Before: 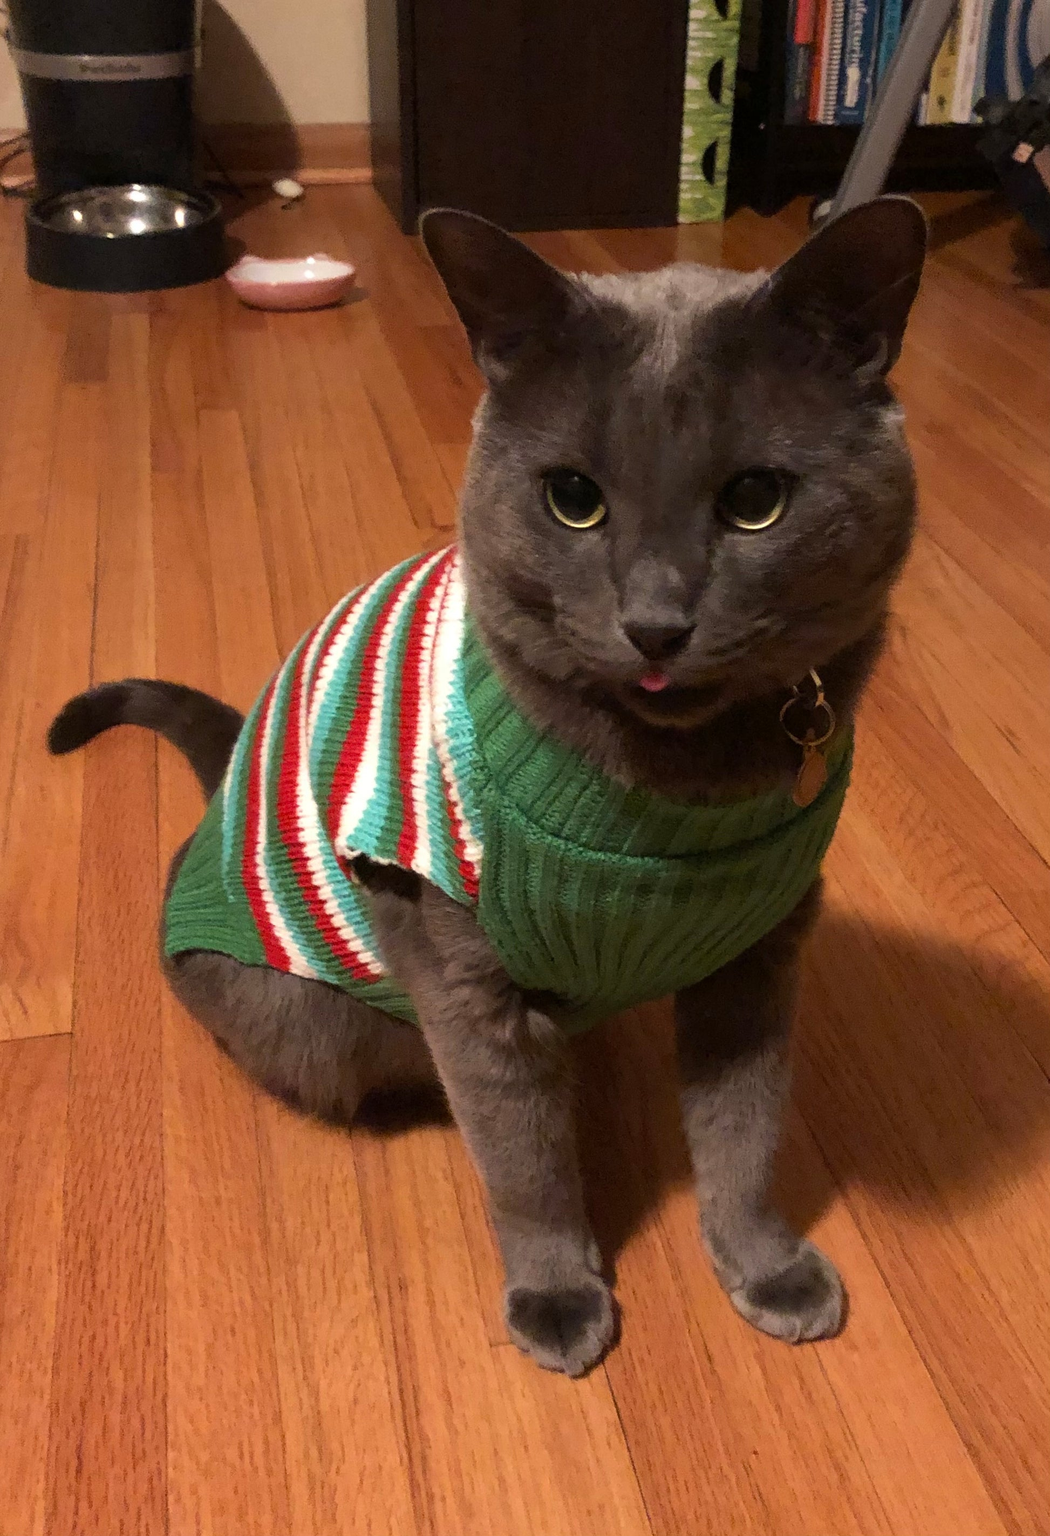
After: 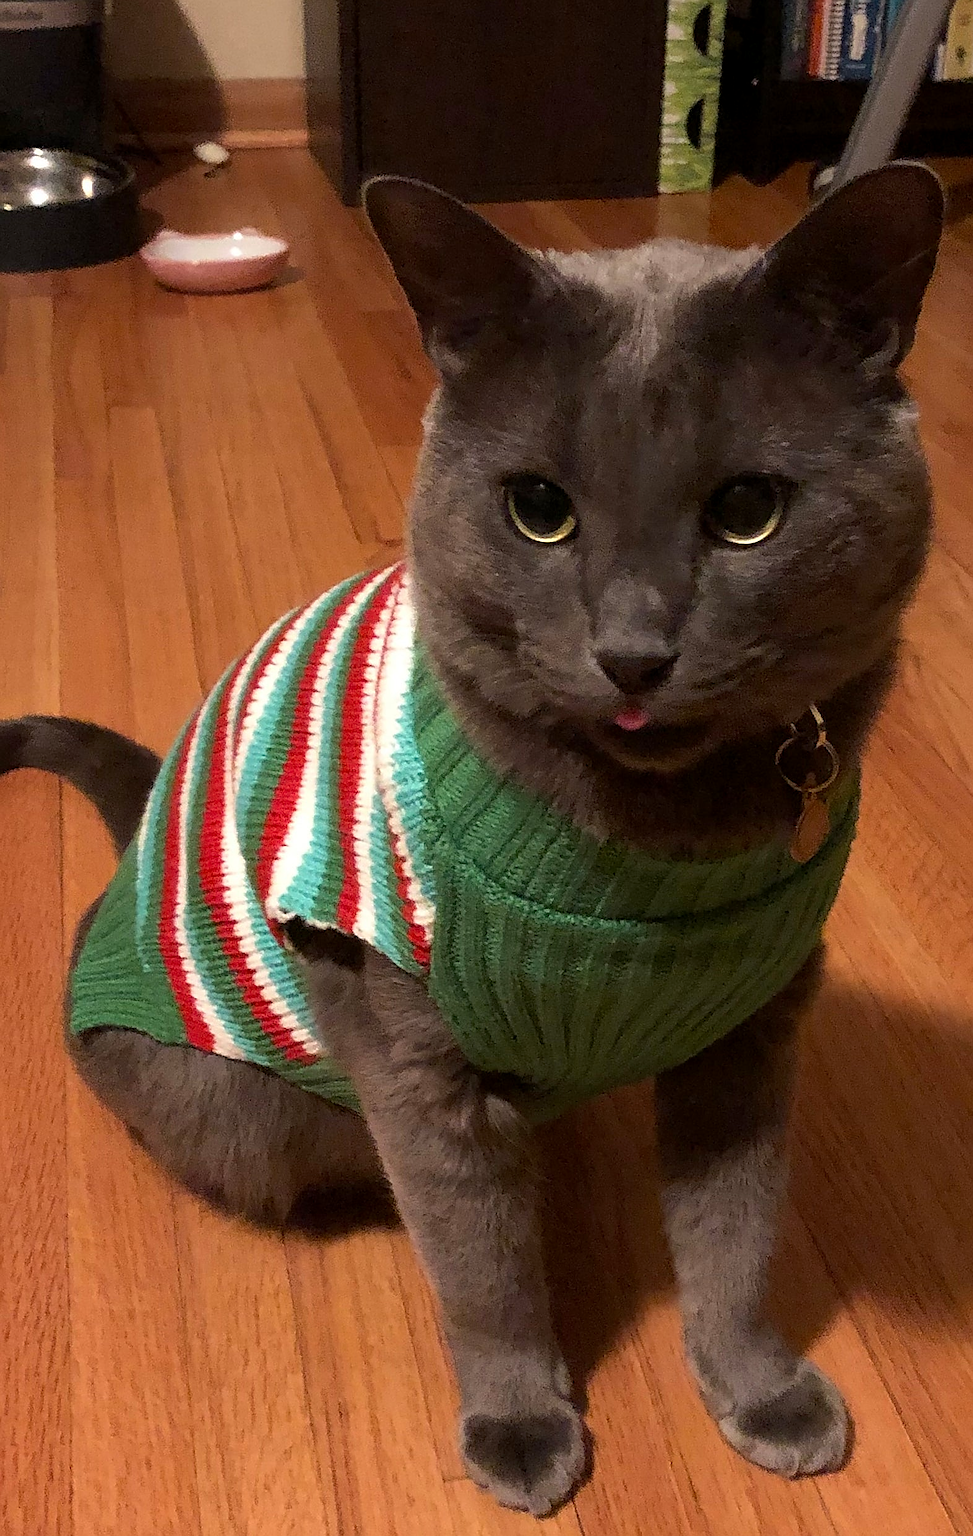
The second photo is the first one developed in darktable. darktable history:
exposure: black level correction 0.002, compensate highlight preservation false
crop: left 9.908%, top 3.586%, right 9.184%, bottom 9.215%
sharpen: radius 1.419, amount 1.263, threshold 0.847
